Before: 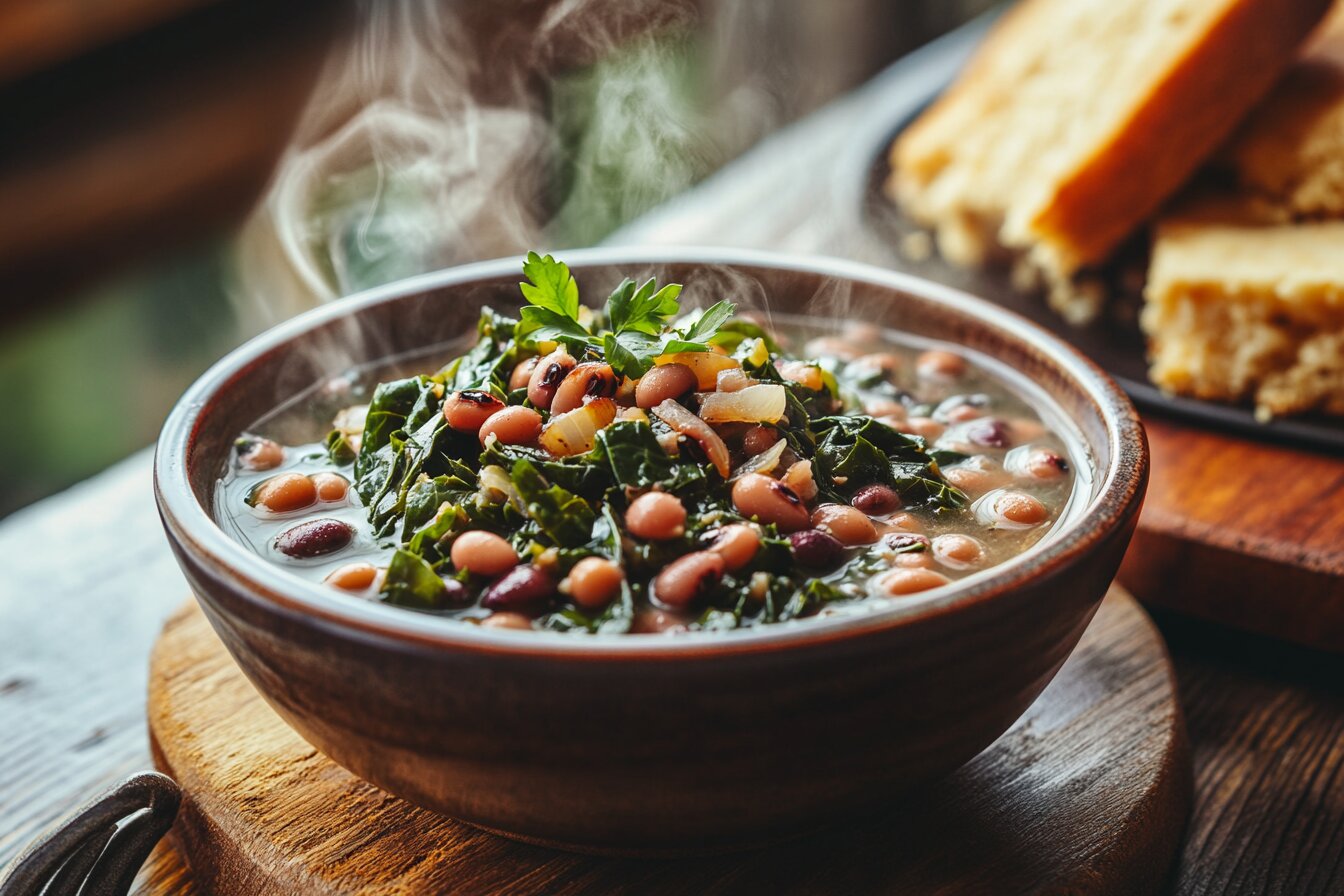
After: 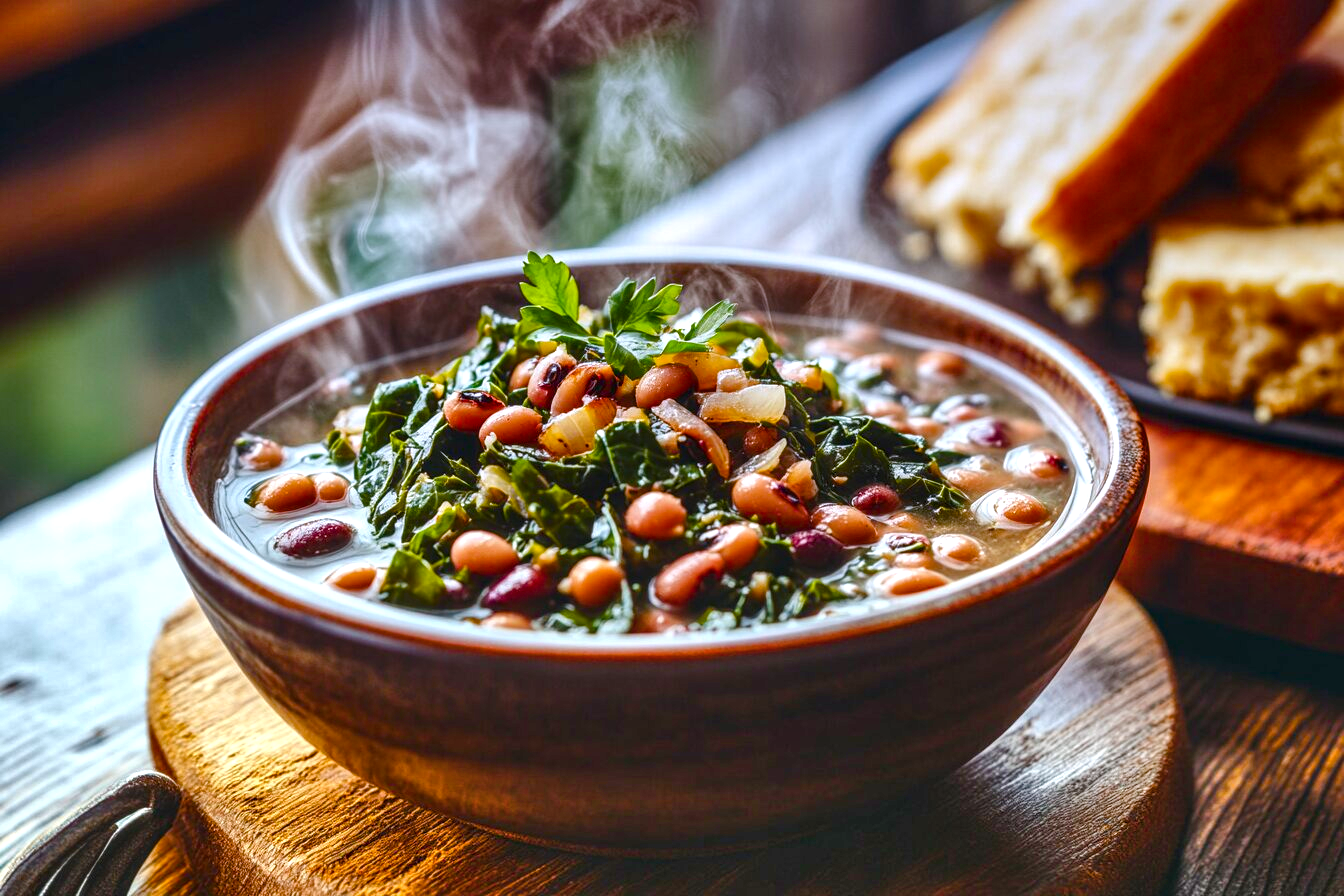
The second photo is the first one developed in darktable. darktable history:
local contrast: detail 130%
shadows and highlights: soften with gaussian
graduated density: hue 238.83°, saturation 50%
color balance rgb: linear chroma grading › shadows -2.2%, linear chroma grading › highlights -15%, linear chroma grading › global chroma -10%, linear chroma grading › mid-tones -10%, perceptual saturation grading › global saturation 45%, perceptual saturation grading › highlights -50%, perceptual saturation grading › shadows 30%, perceptual brilliance grading › global brilliance 18%, global vibrance 45%
